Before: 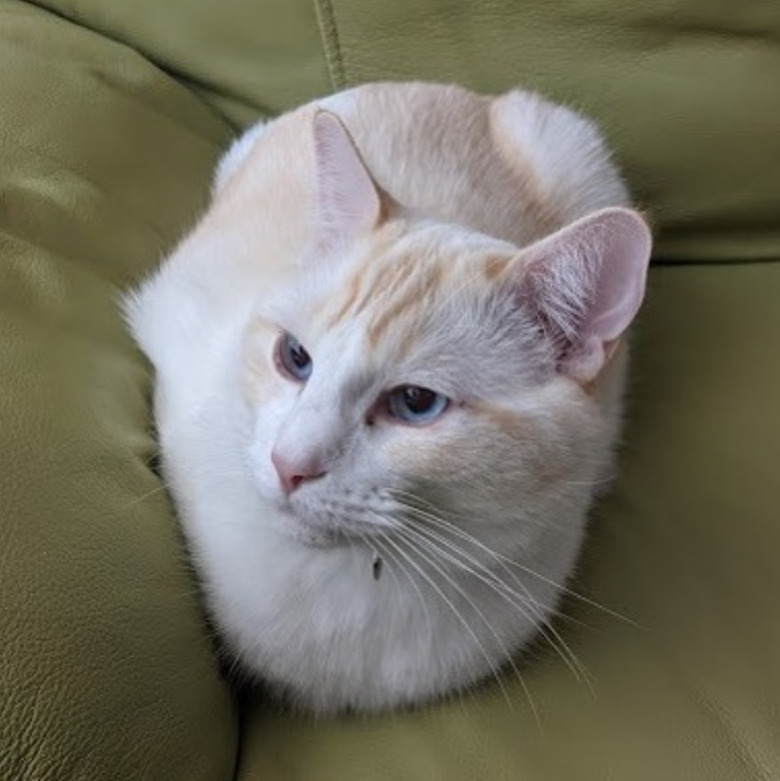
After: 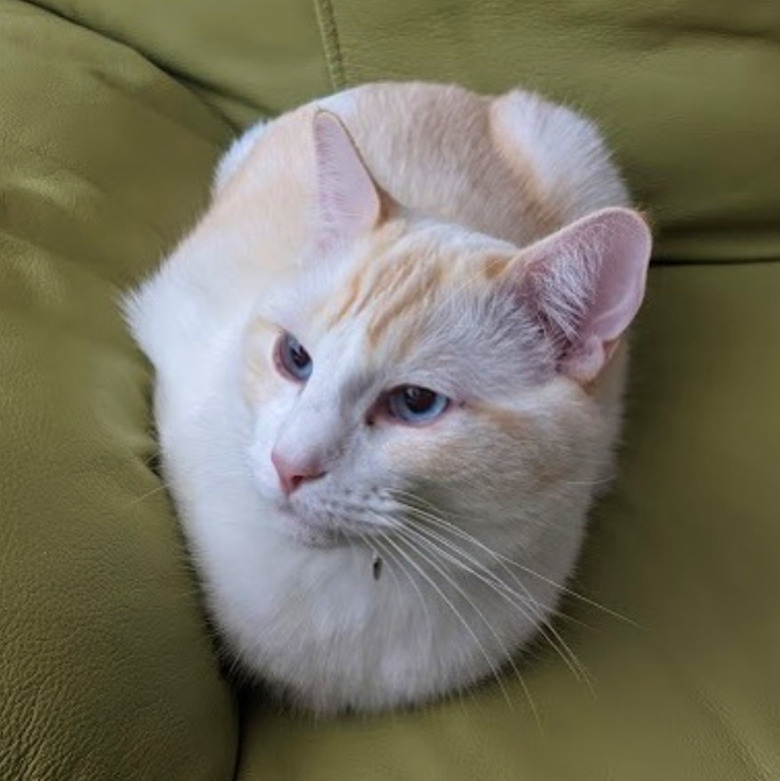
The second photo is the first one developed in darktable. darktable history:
base curve: preserve colors none
velvia: on, module defaults
